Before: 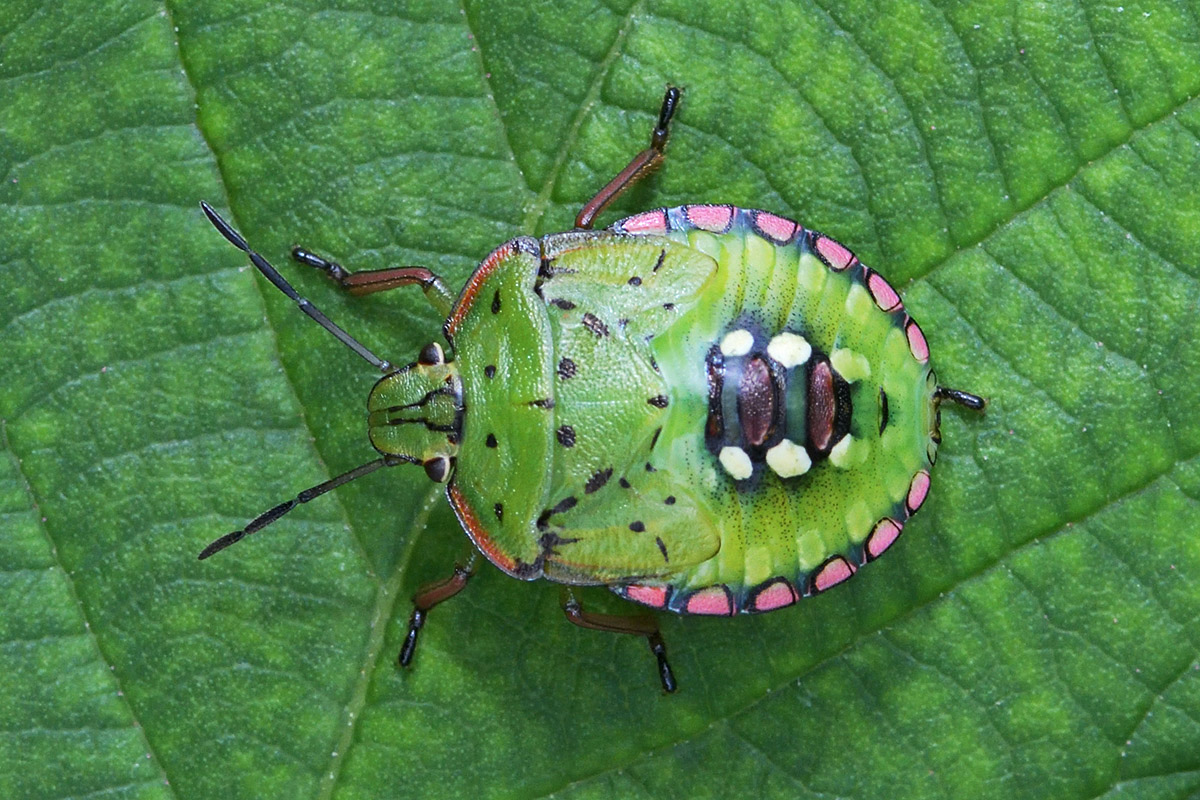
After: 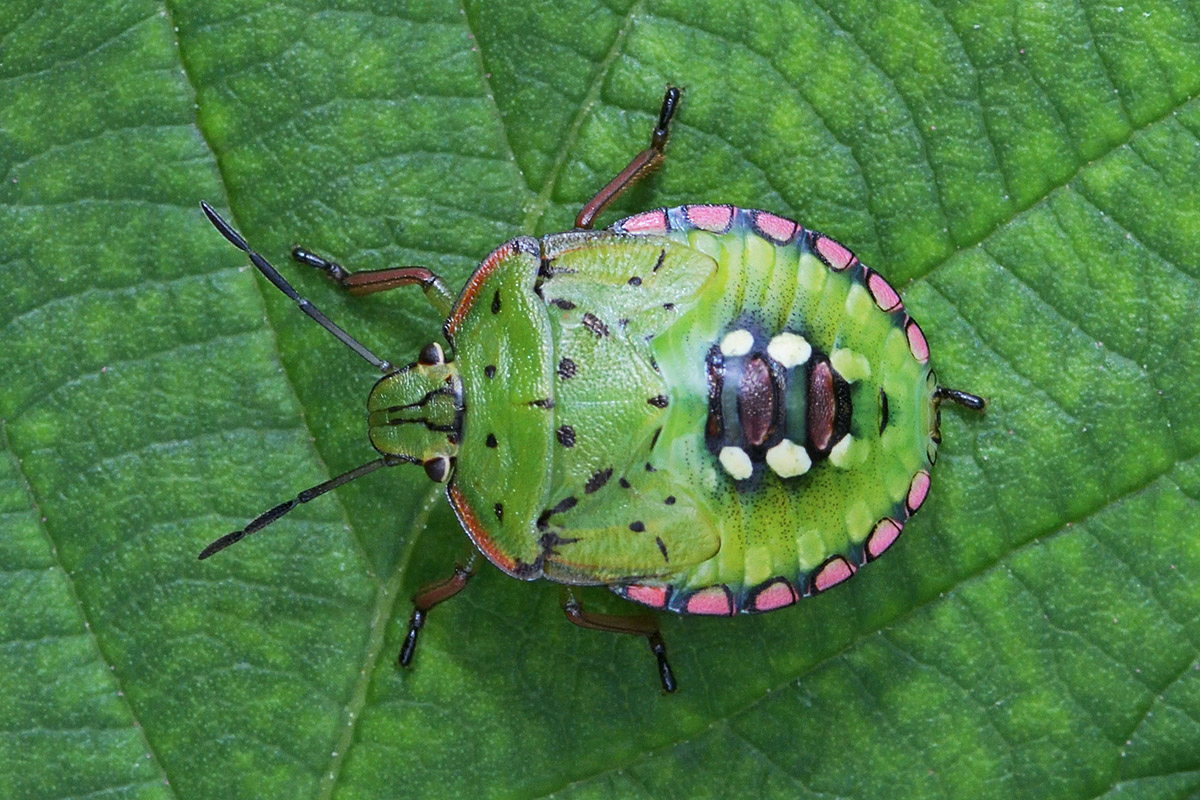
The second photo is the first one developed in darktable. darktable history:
exposure: exposure -0.113 EV, compensate highlight preservation false
